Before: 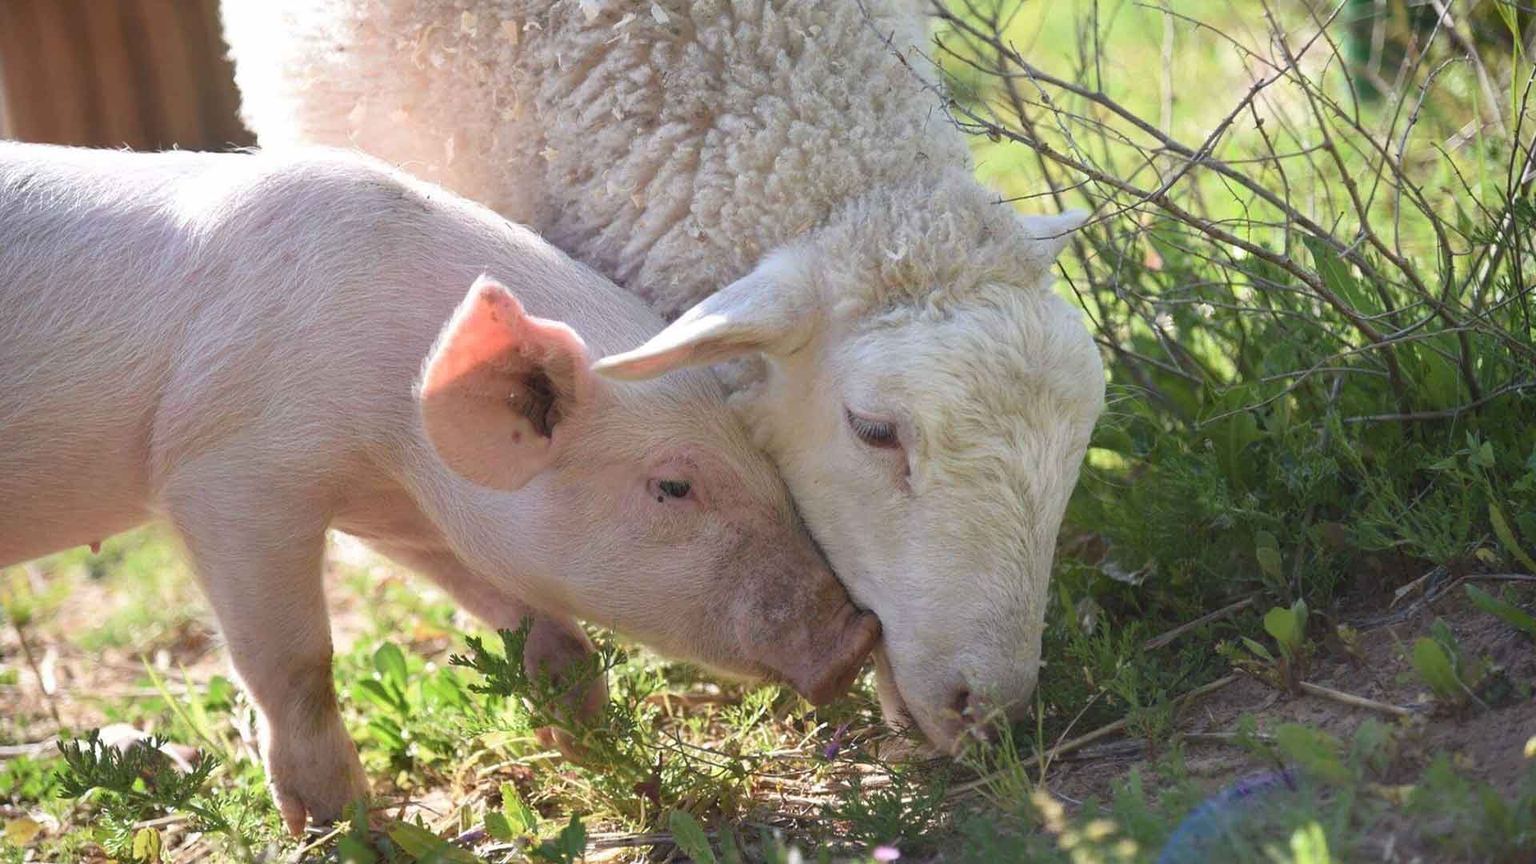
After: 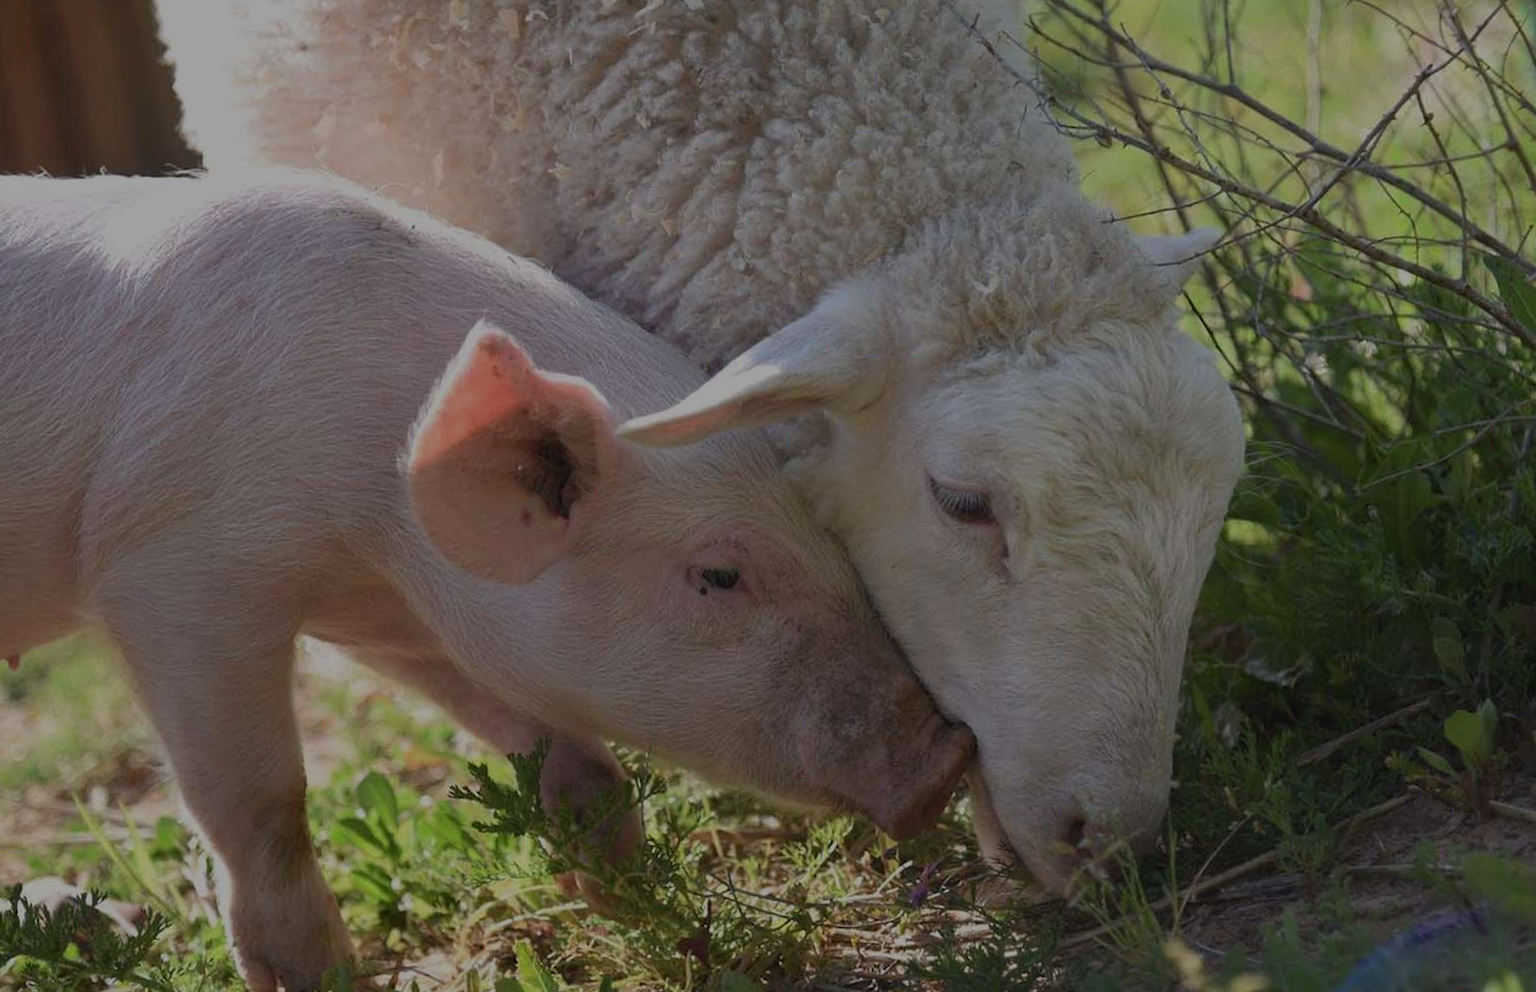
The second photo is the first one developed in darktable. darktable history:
crop and rotate: angle 1°, left 4.281%, top 0.642%, right 11.383%, bottom 2.486%
exposure: exposure -1.468 EV, compensate highlight preservation false
